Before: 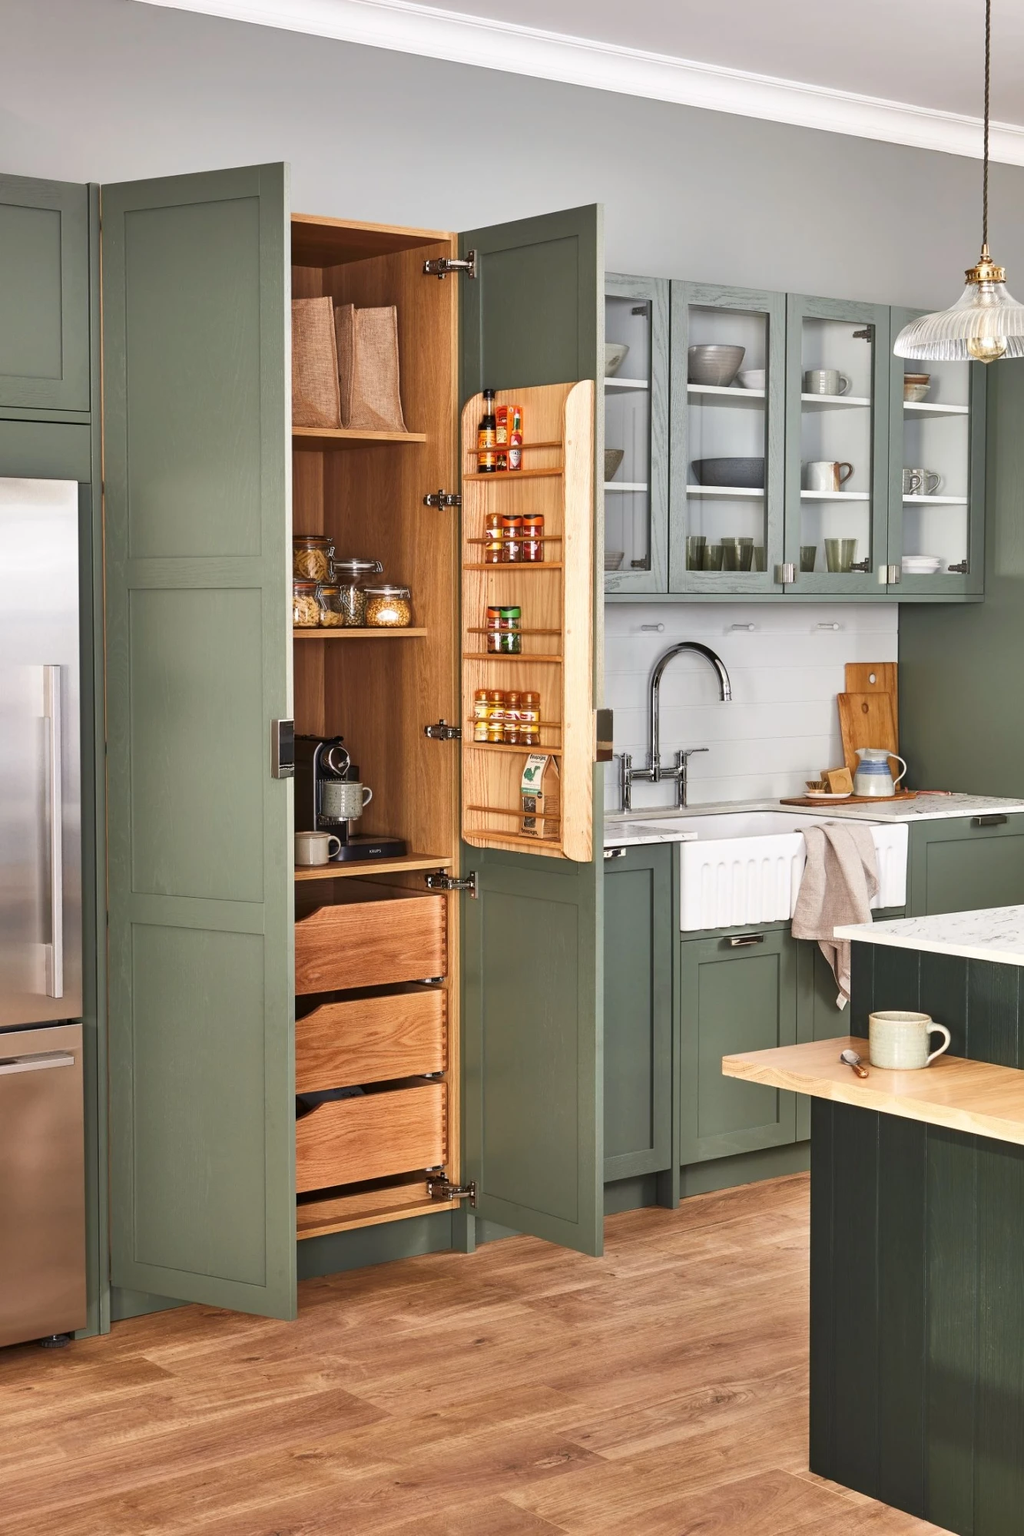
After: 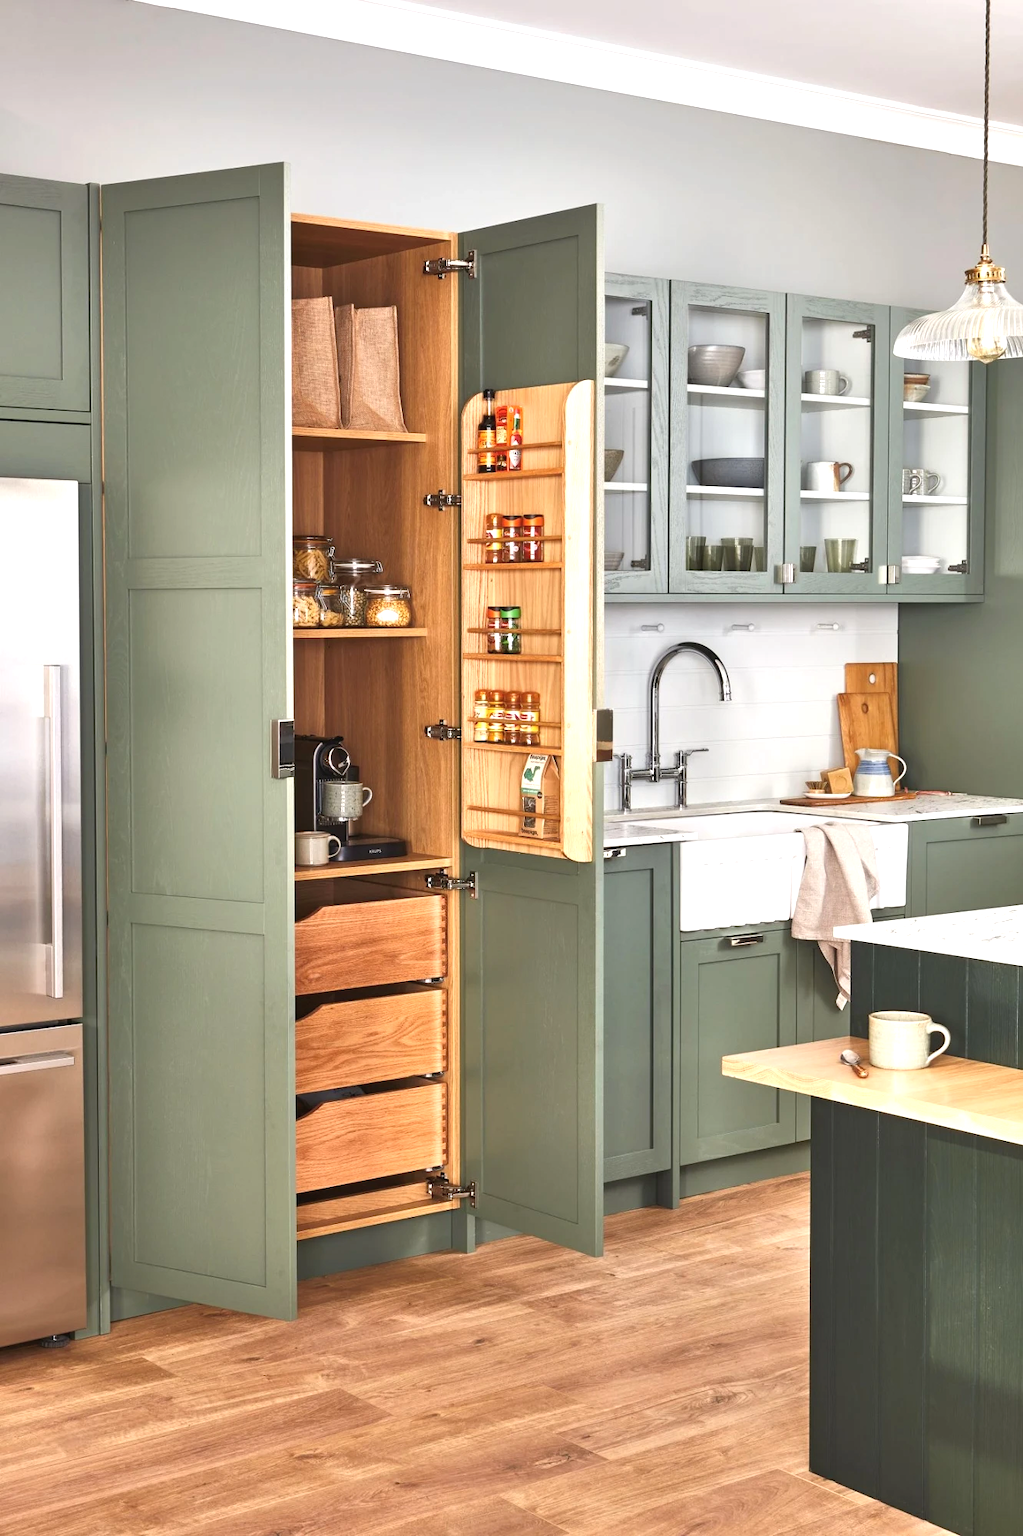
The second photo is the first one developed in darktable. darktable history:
exposure: black level correction -0.002, exposure 0.54 EV, compensate highlight preservation false
tone equalizer: on, module defaults
